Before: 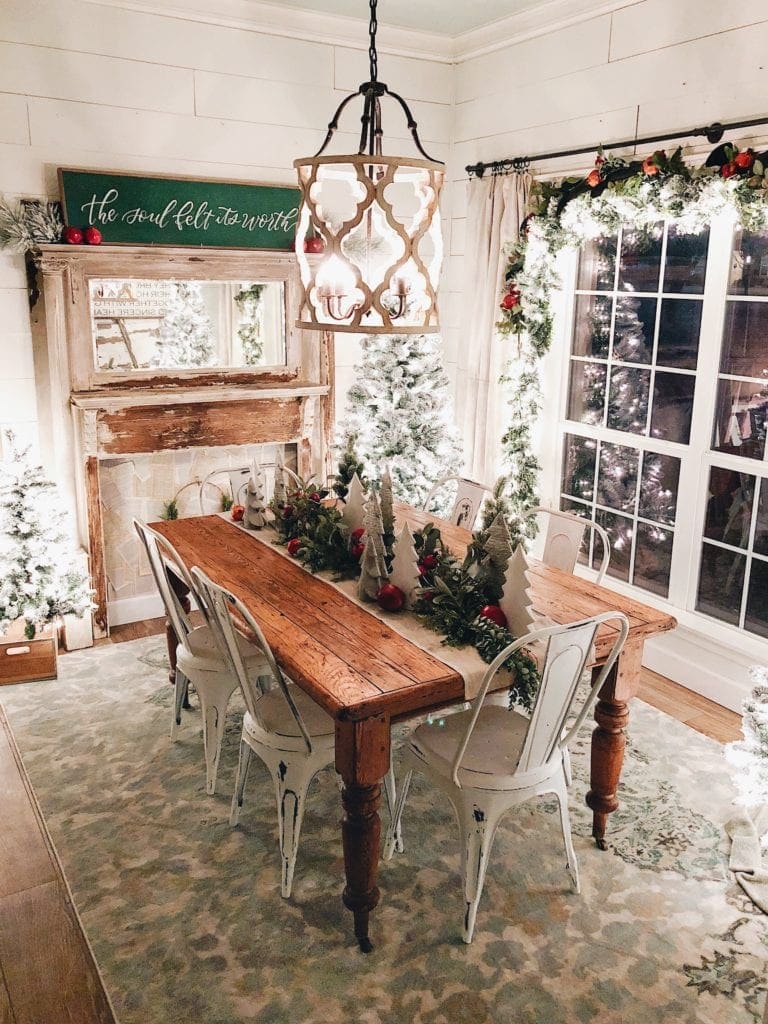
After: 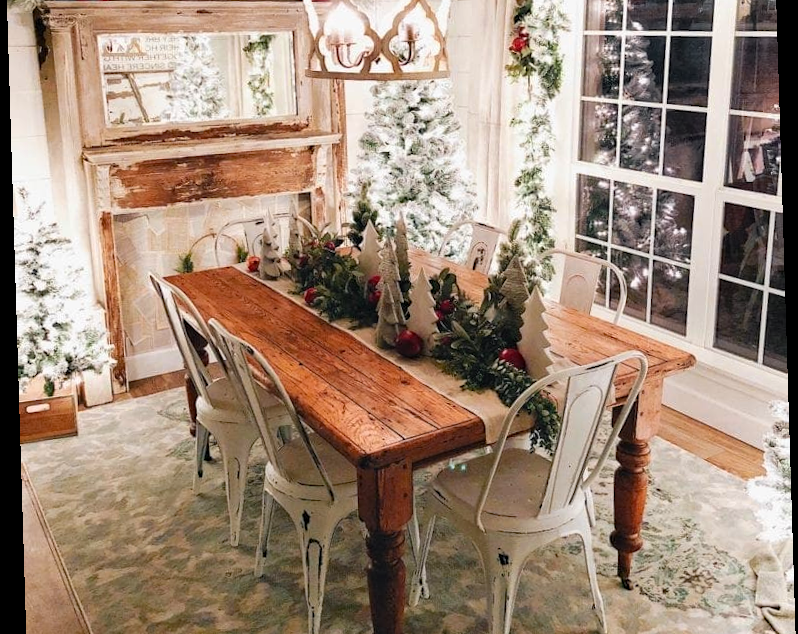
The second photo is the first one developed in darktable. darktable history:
haze removal: compatibility mode true, adaptive false
crop and rotate: top 25.357%, bottom 13.942%
rotate and perspective: rotation -1.75°, automatic cropping off
color zones: curves: ch1 [(0.25, 0.61) (0.75, 0.248)]
